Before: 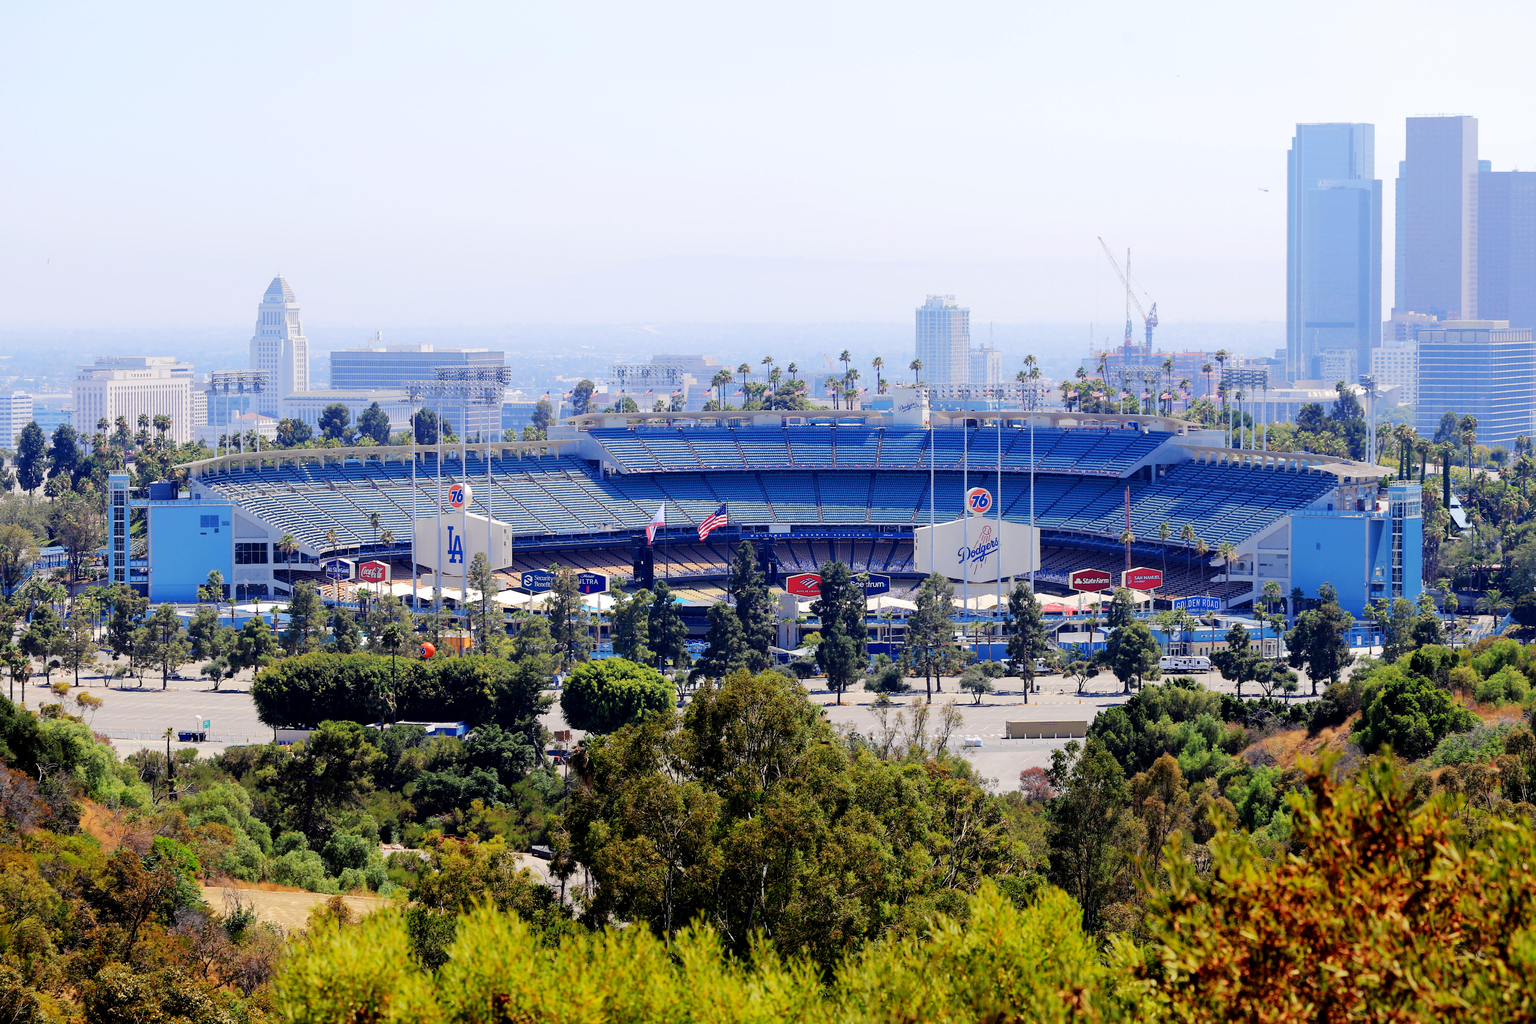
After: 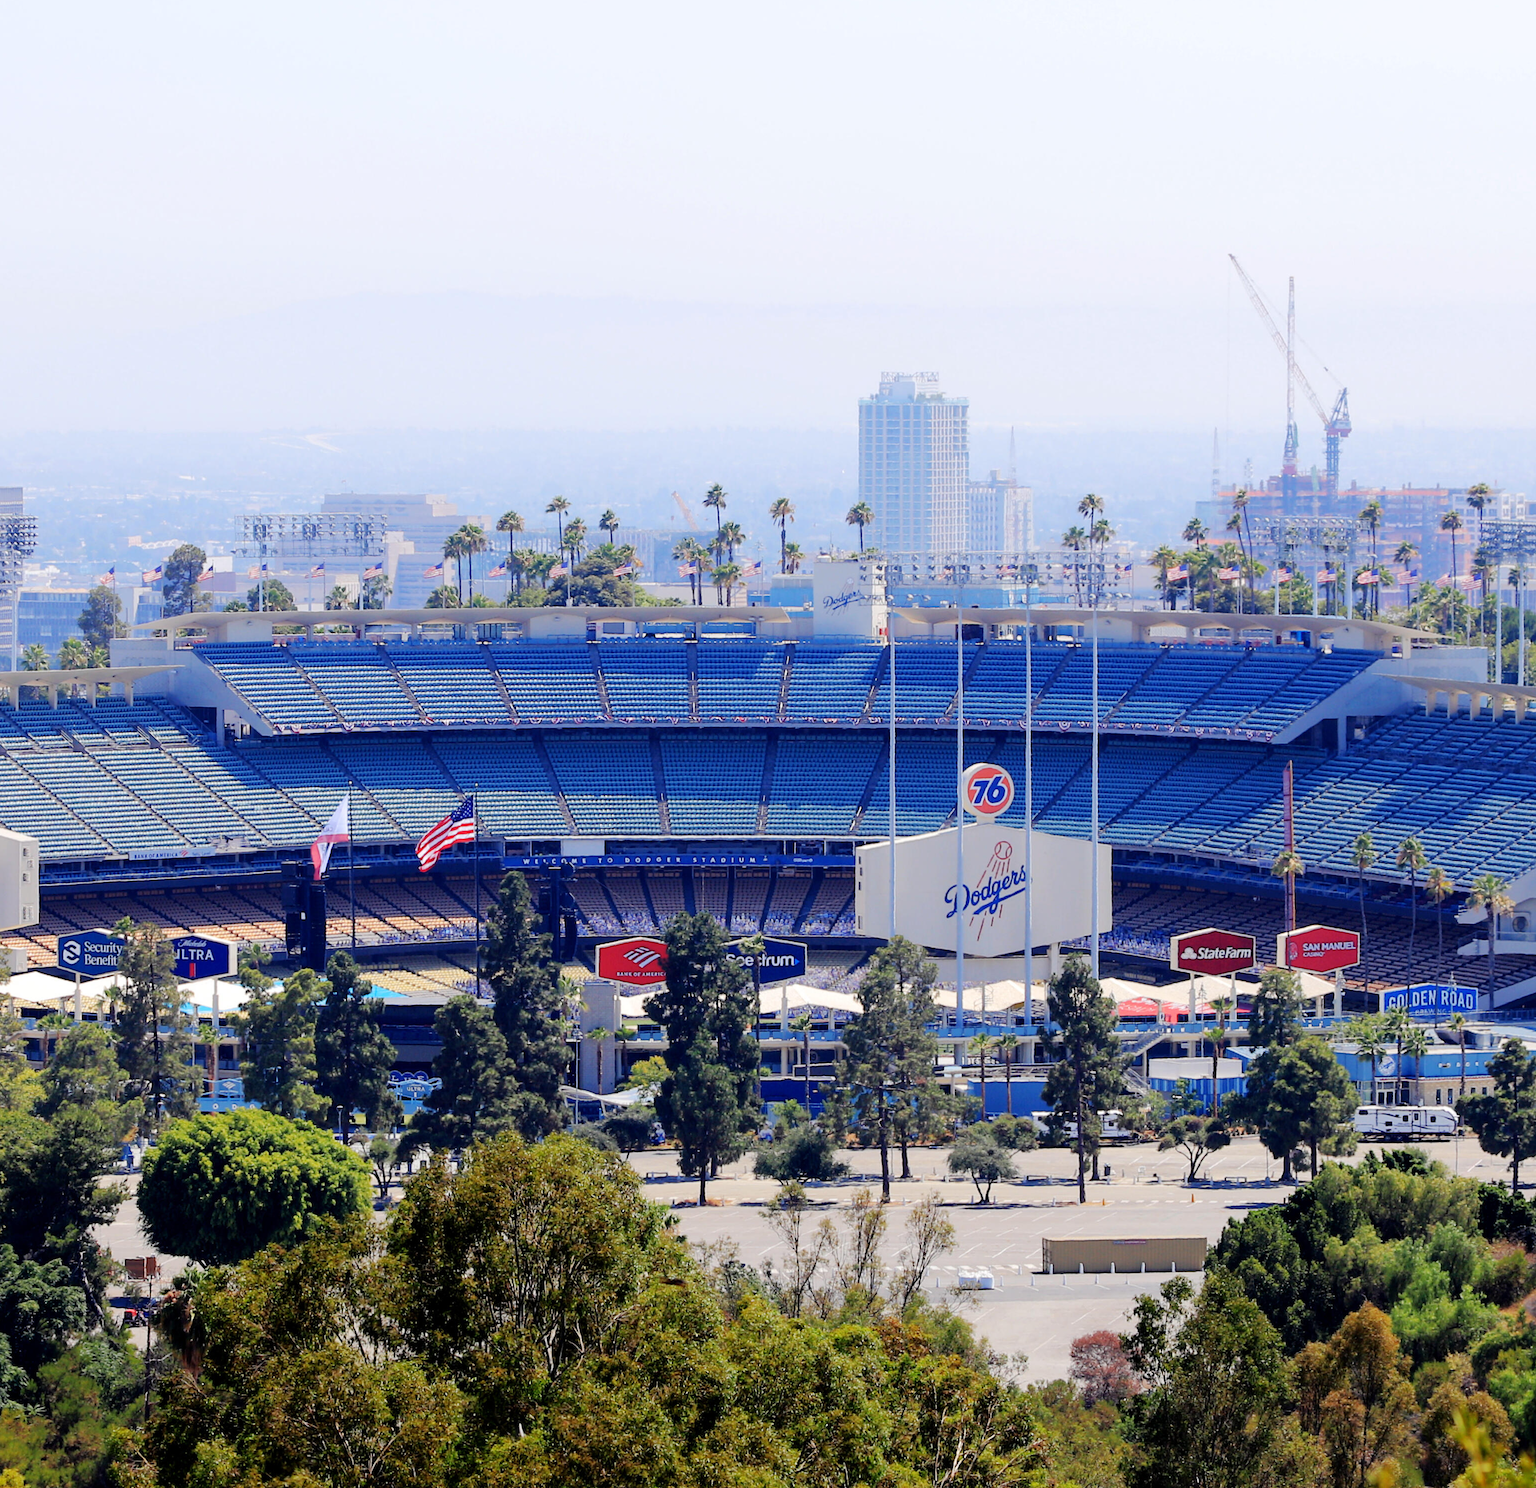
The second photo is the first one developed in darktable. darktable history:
crop: left 32.111%, top 10.937%, right 18.643%, bottom 17.508%
